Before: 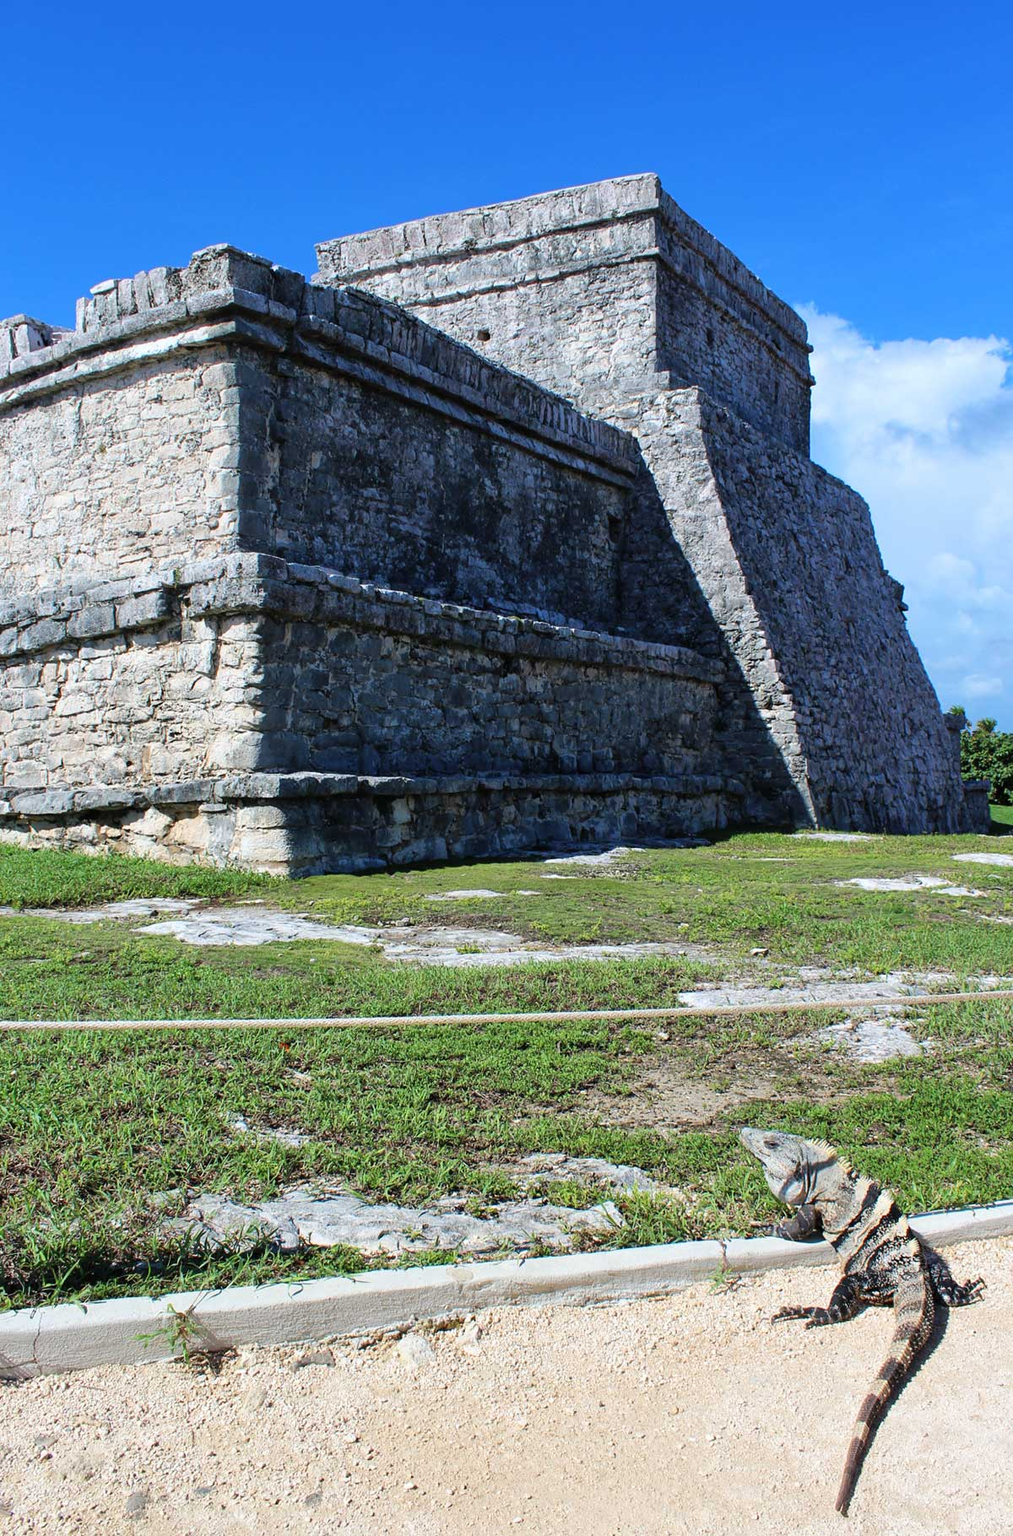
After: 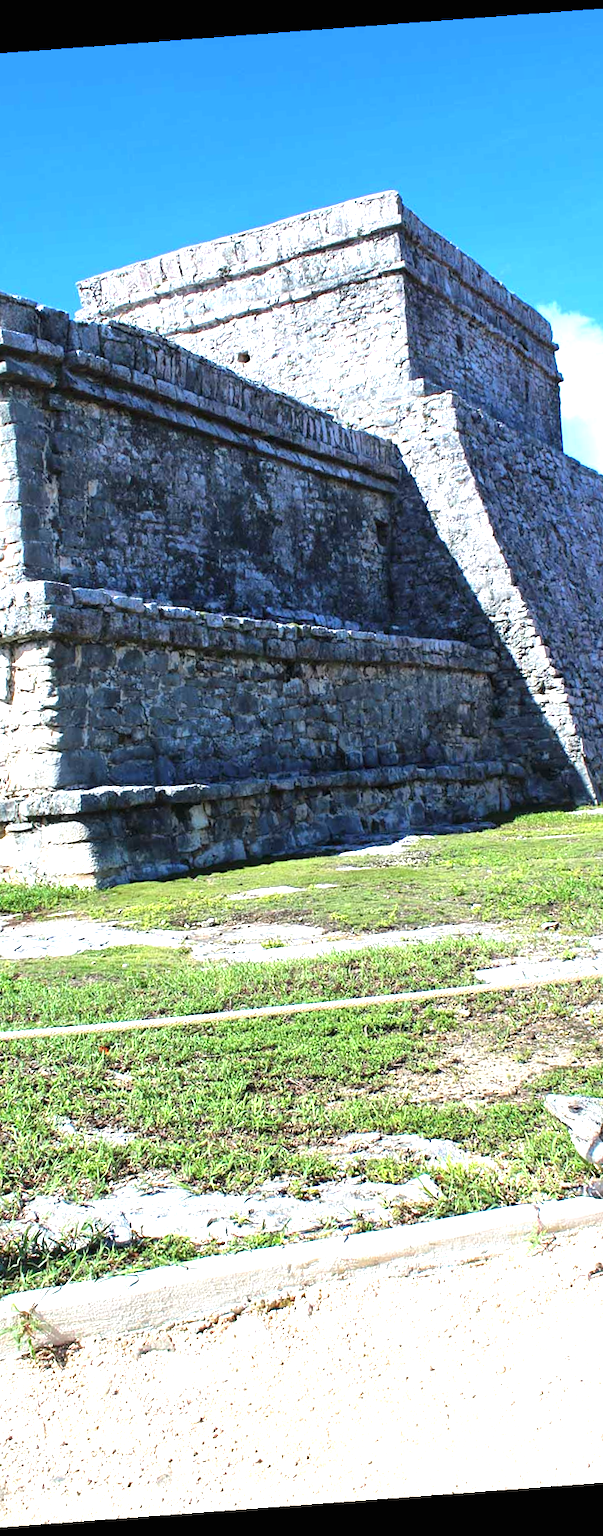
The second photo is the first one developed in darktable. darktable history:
crop and rotate: left 22.516%, right 21.234%
rotate and perspective: rotation -4.25°, automatic cropping off
exposure: black level correction 0, exposure 1.2 EV, compensate highlight preservation false
